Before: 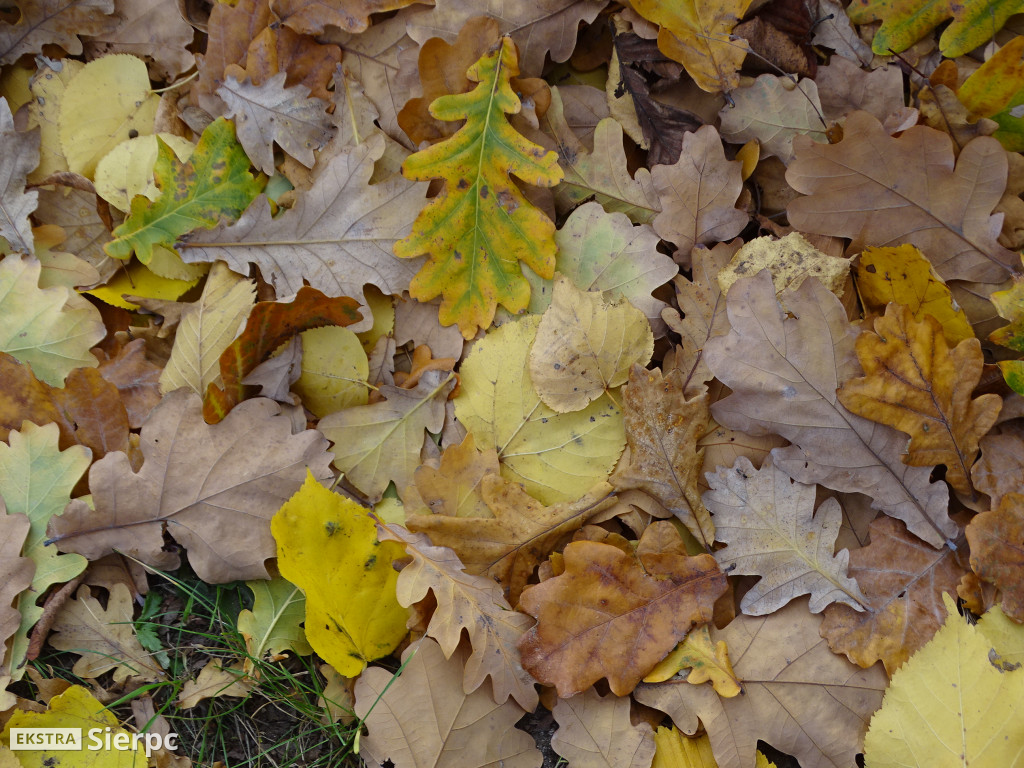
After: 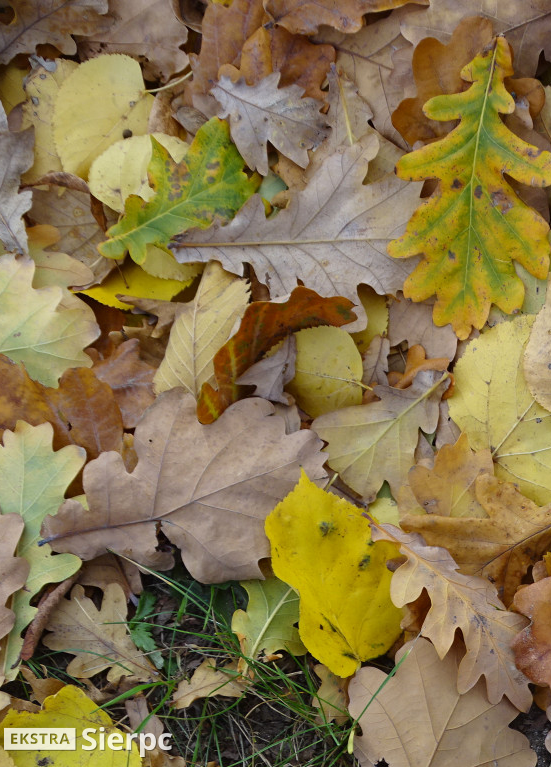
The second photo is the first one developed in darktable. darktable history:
crop: left 0.587%, right 45.588%, bottom 0.086%
exposure: exposure 0.131 EV, compensate highlight preservation false
color zones: curves: ch0 [(0.25, 0.5) (0.423, 0.5) (0.443, 0.5) (0.521, 0.756) (0.568, 0.5) (0.576, 0.5) (0.75, 0.5)]; ch1 [(0.25, 0.5) (0.423, 0.5) (0.443, 0.5) (0.539, 0.873) (0.624, 0.565) (0.631, 0.5) (0.75, 0.5)]
